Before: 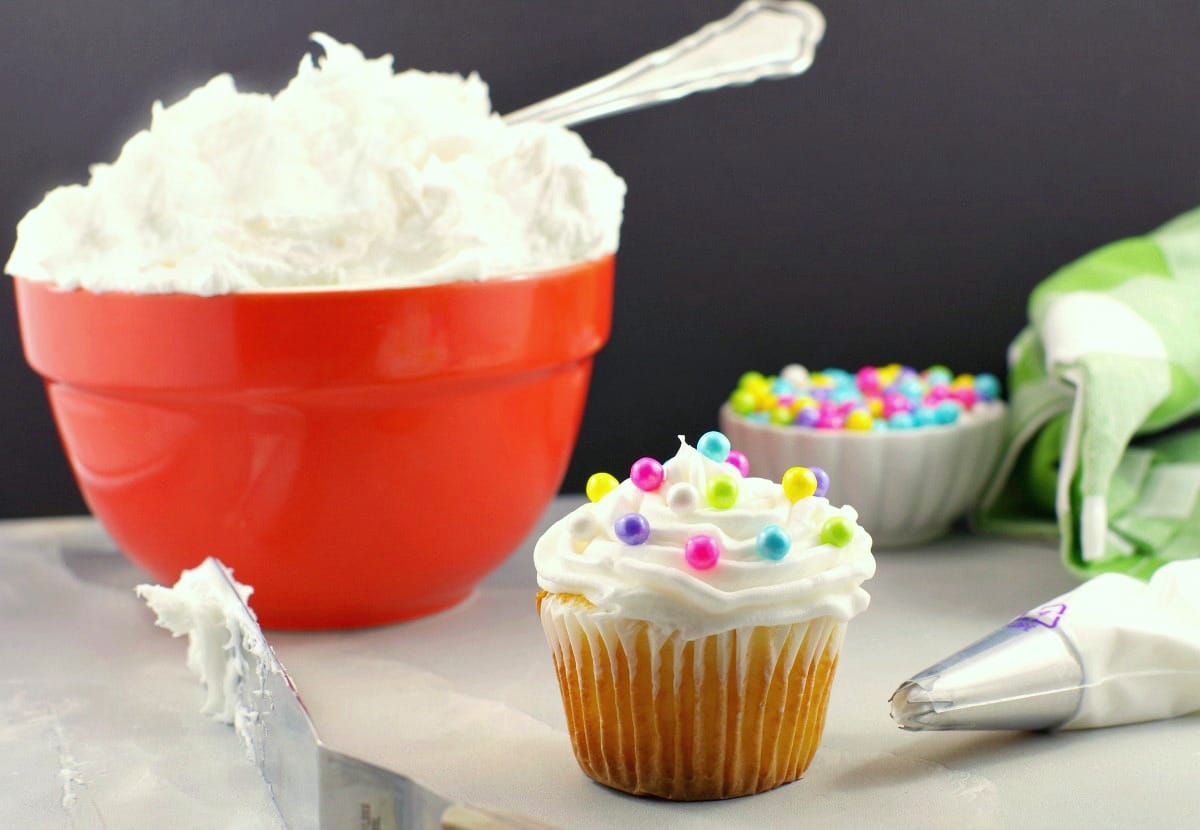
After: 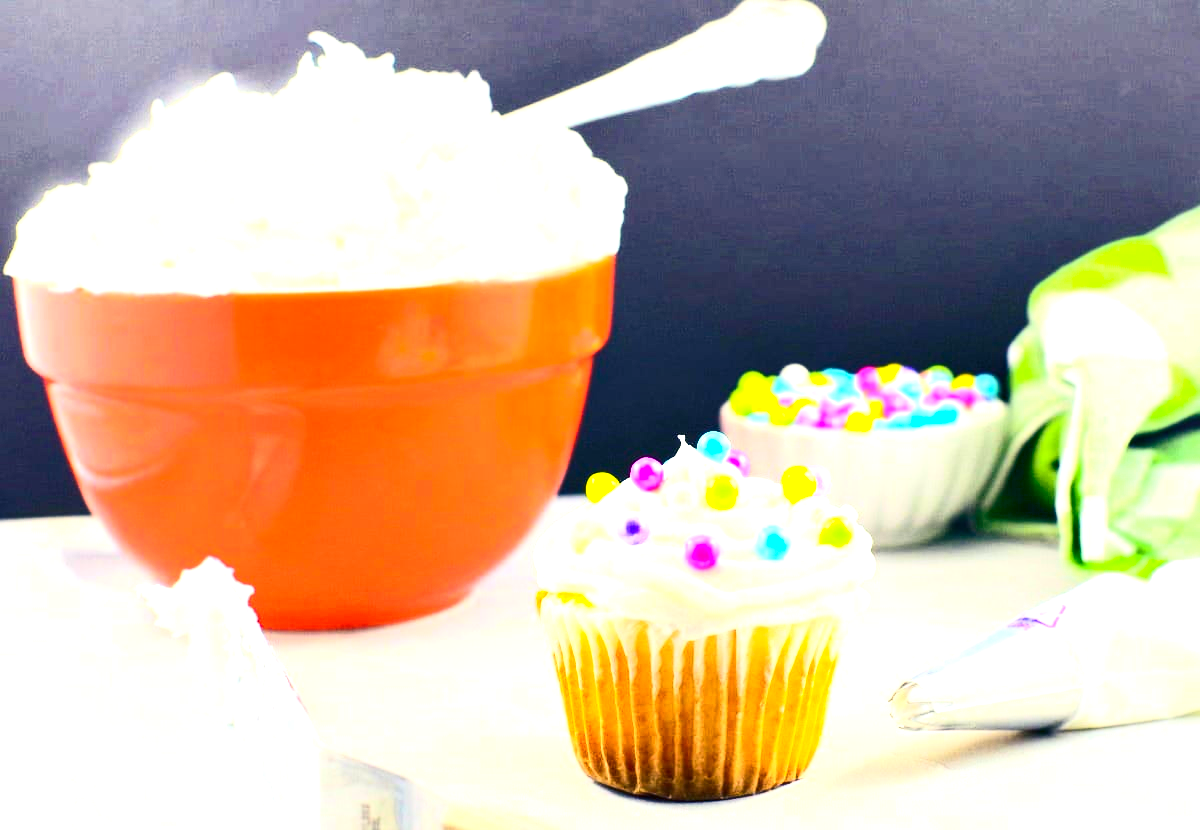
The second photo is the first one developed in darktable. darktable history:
local contrast: highlights 105%, shadows 97%, detail 119%, midtone range 0.2
contrast brightness saturation: contrast 0.376, brightness 0.107
exposure: black level correction 0, exposure 1.469 EV, compensate highlight preservation false
color balance rgb: shadows lift › luminance -41.07%, shadows lift › chroma 14.159%, shadows lift › hue 261.26°, perceptual saturation grading › global saturation 31.254%
